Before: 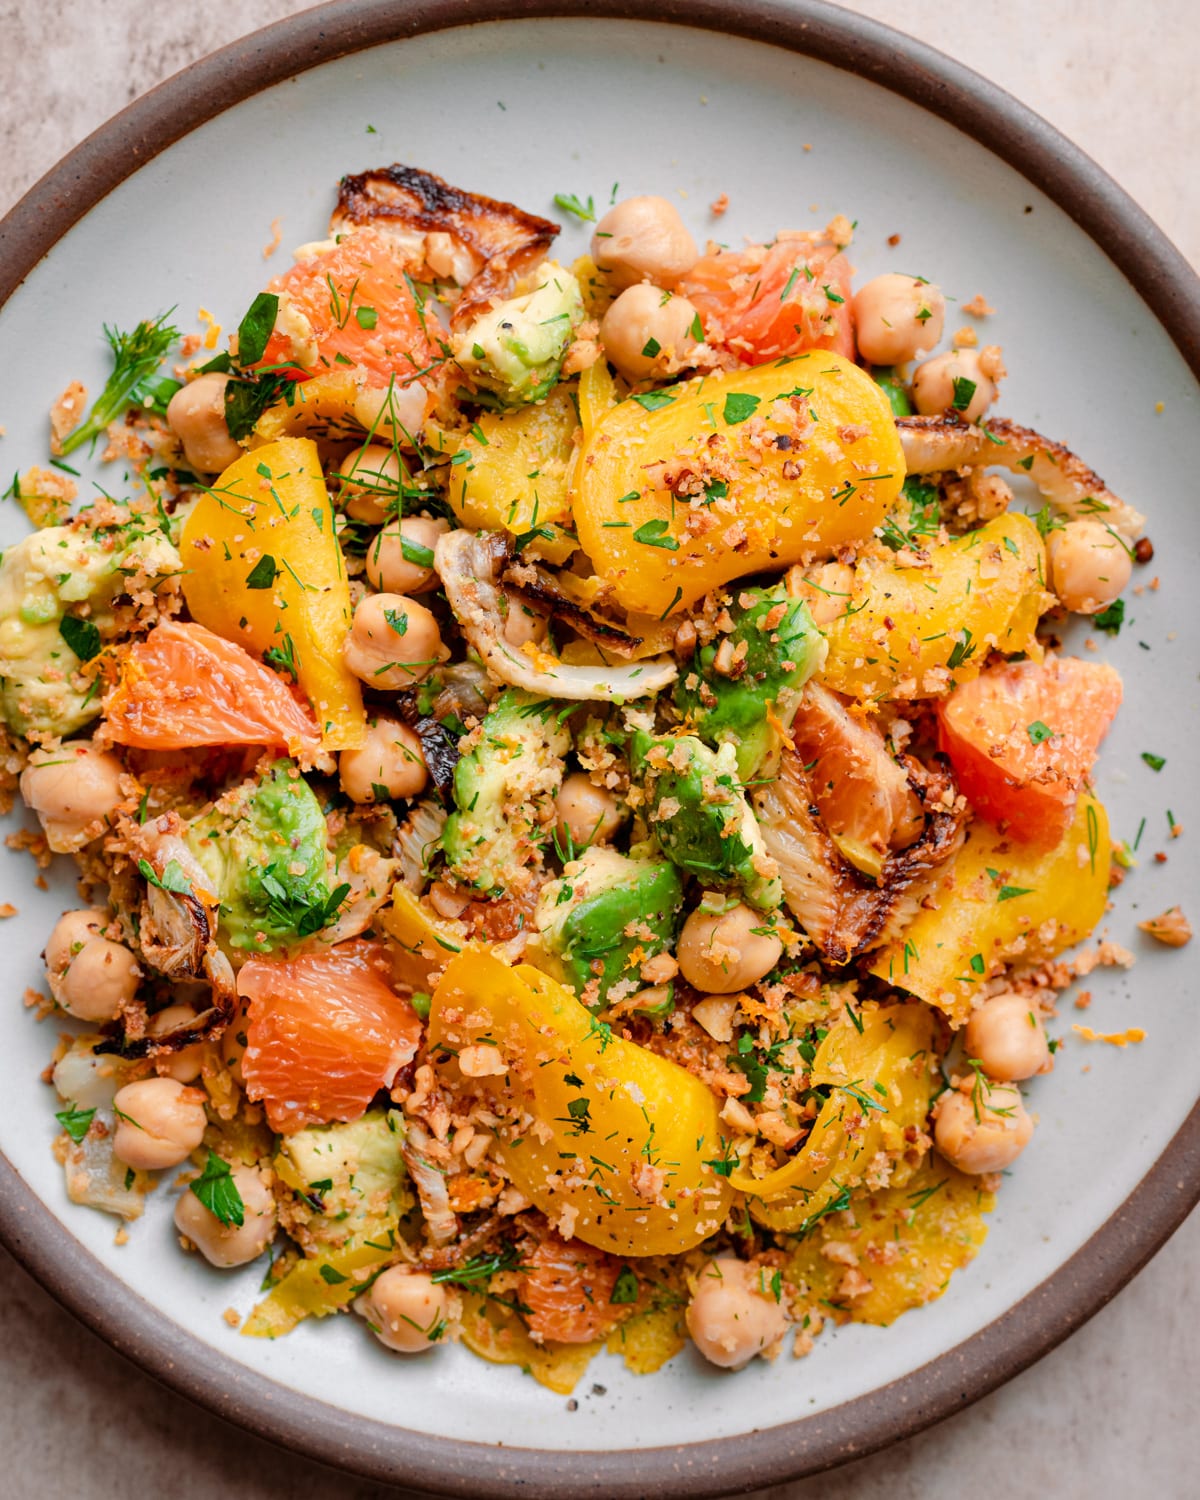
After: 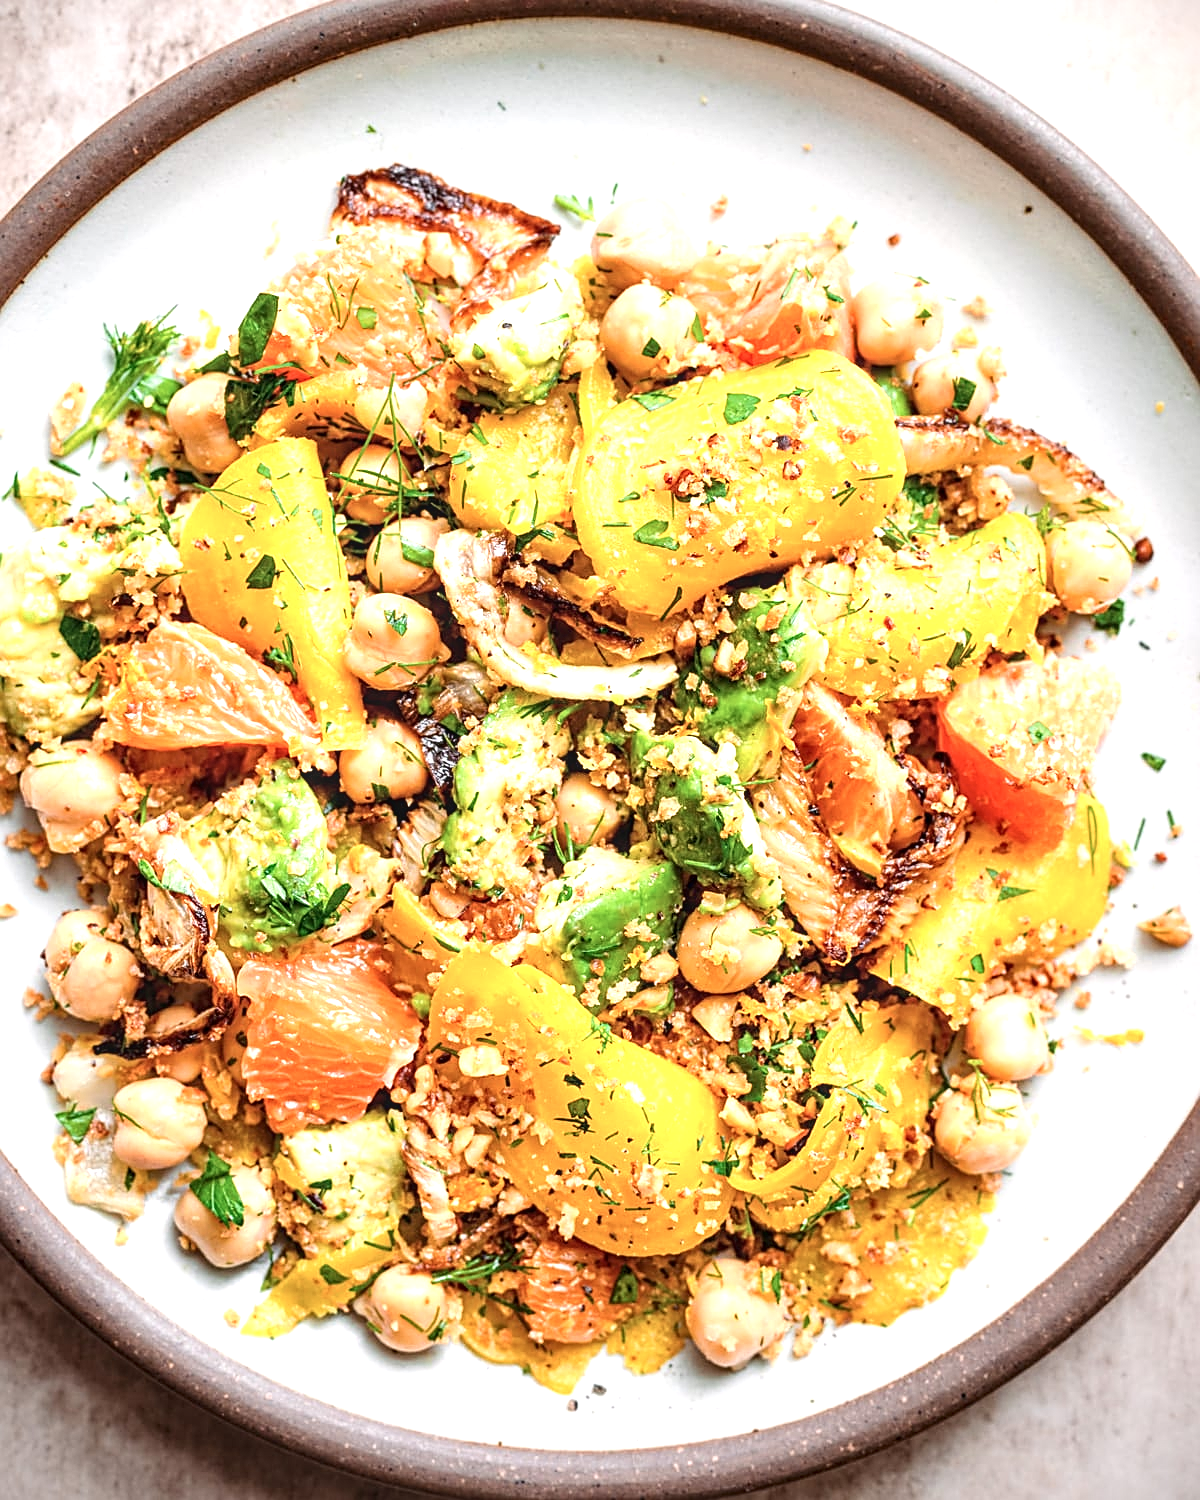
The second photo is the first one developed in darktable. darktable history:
exposure: black level correction 0, exposure 1.105 EV, compensate exposure bias true, compensate highlight preservation false
local contrast: on, module defaults
contrast brightness saturation: contrast 0.108, saturation -0.16
vignetting: fall-off start 91.69%, brightness -0.559, saturation -0.002
sharpen: amount 0.536
